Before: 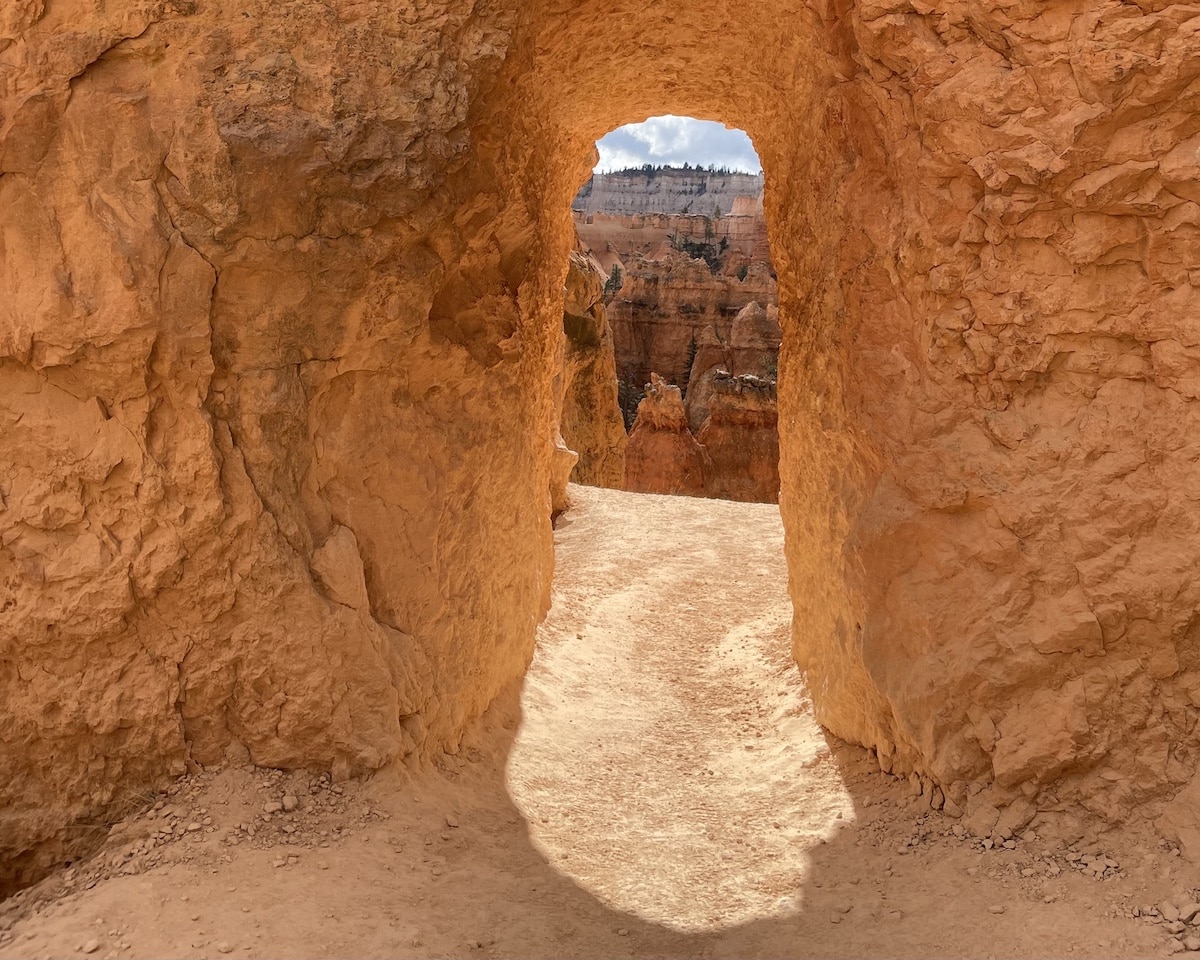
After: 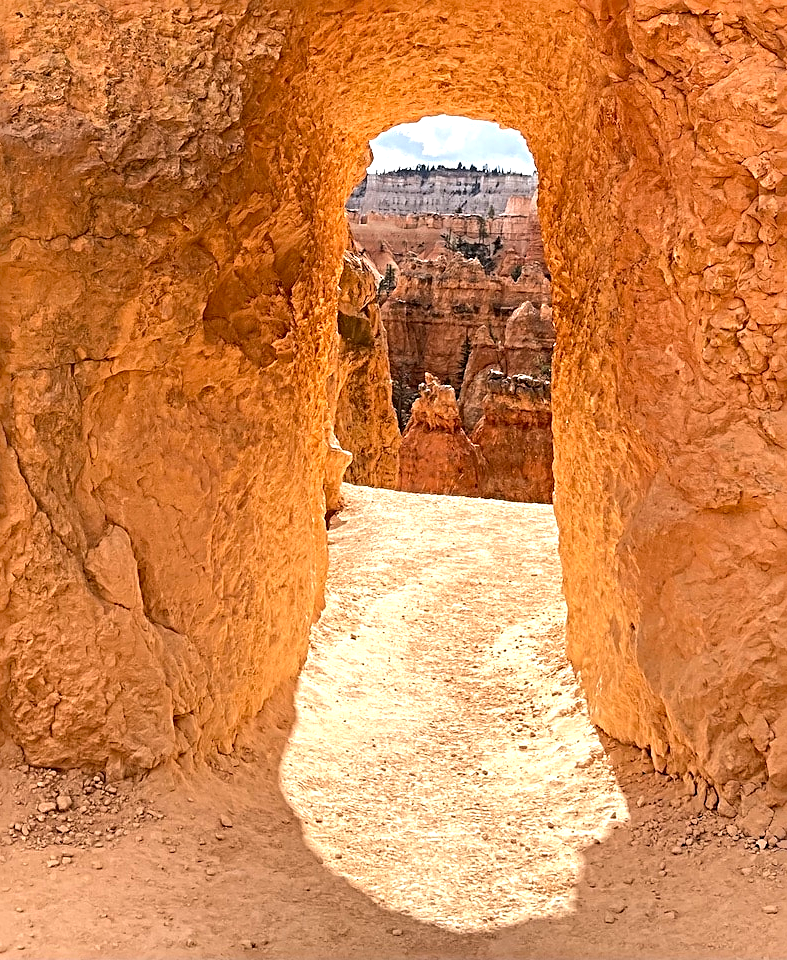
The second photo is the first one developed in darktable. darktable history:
crop and rotate: left 18.844%, right 15.518%
sharpen: radius 3.74, amount 0.934
exposure: black level correction 0, exposure 0.702 EV, compensate highlight preservation false
